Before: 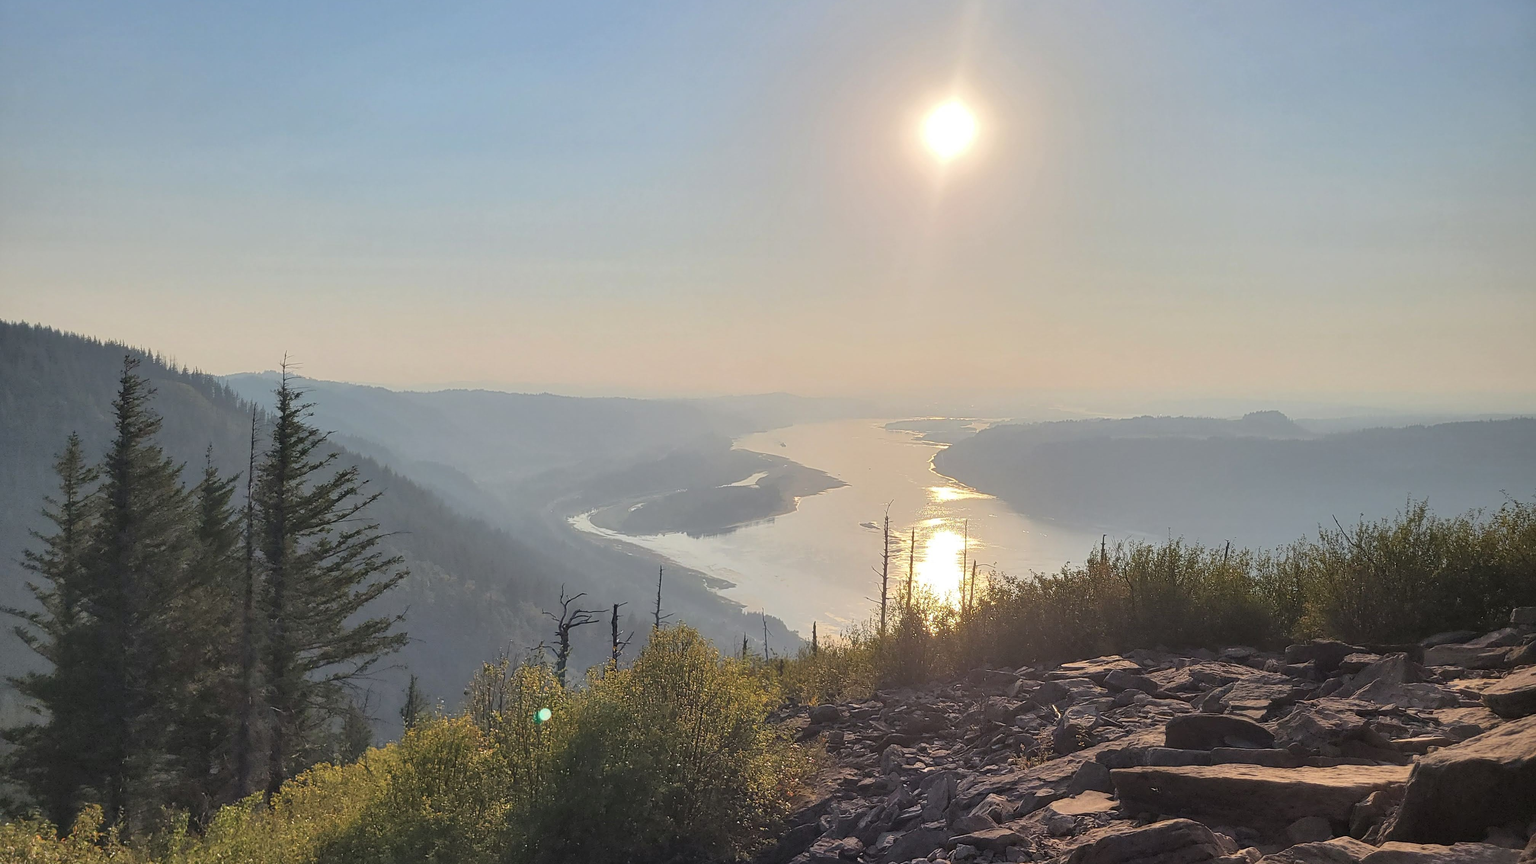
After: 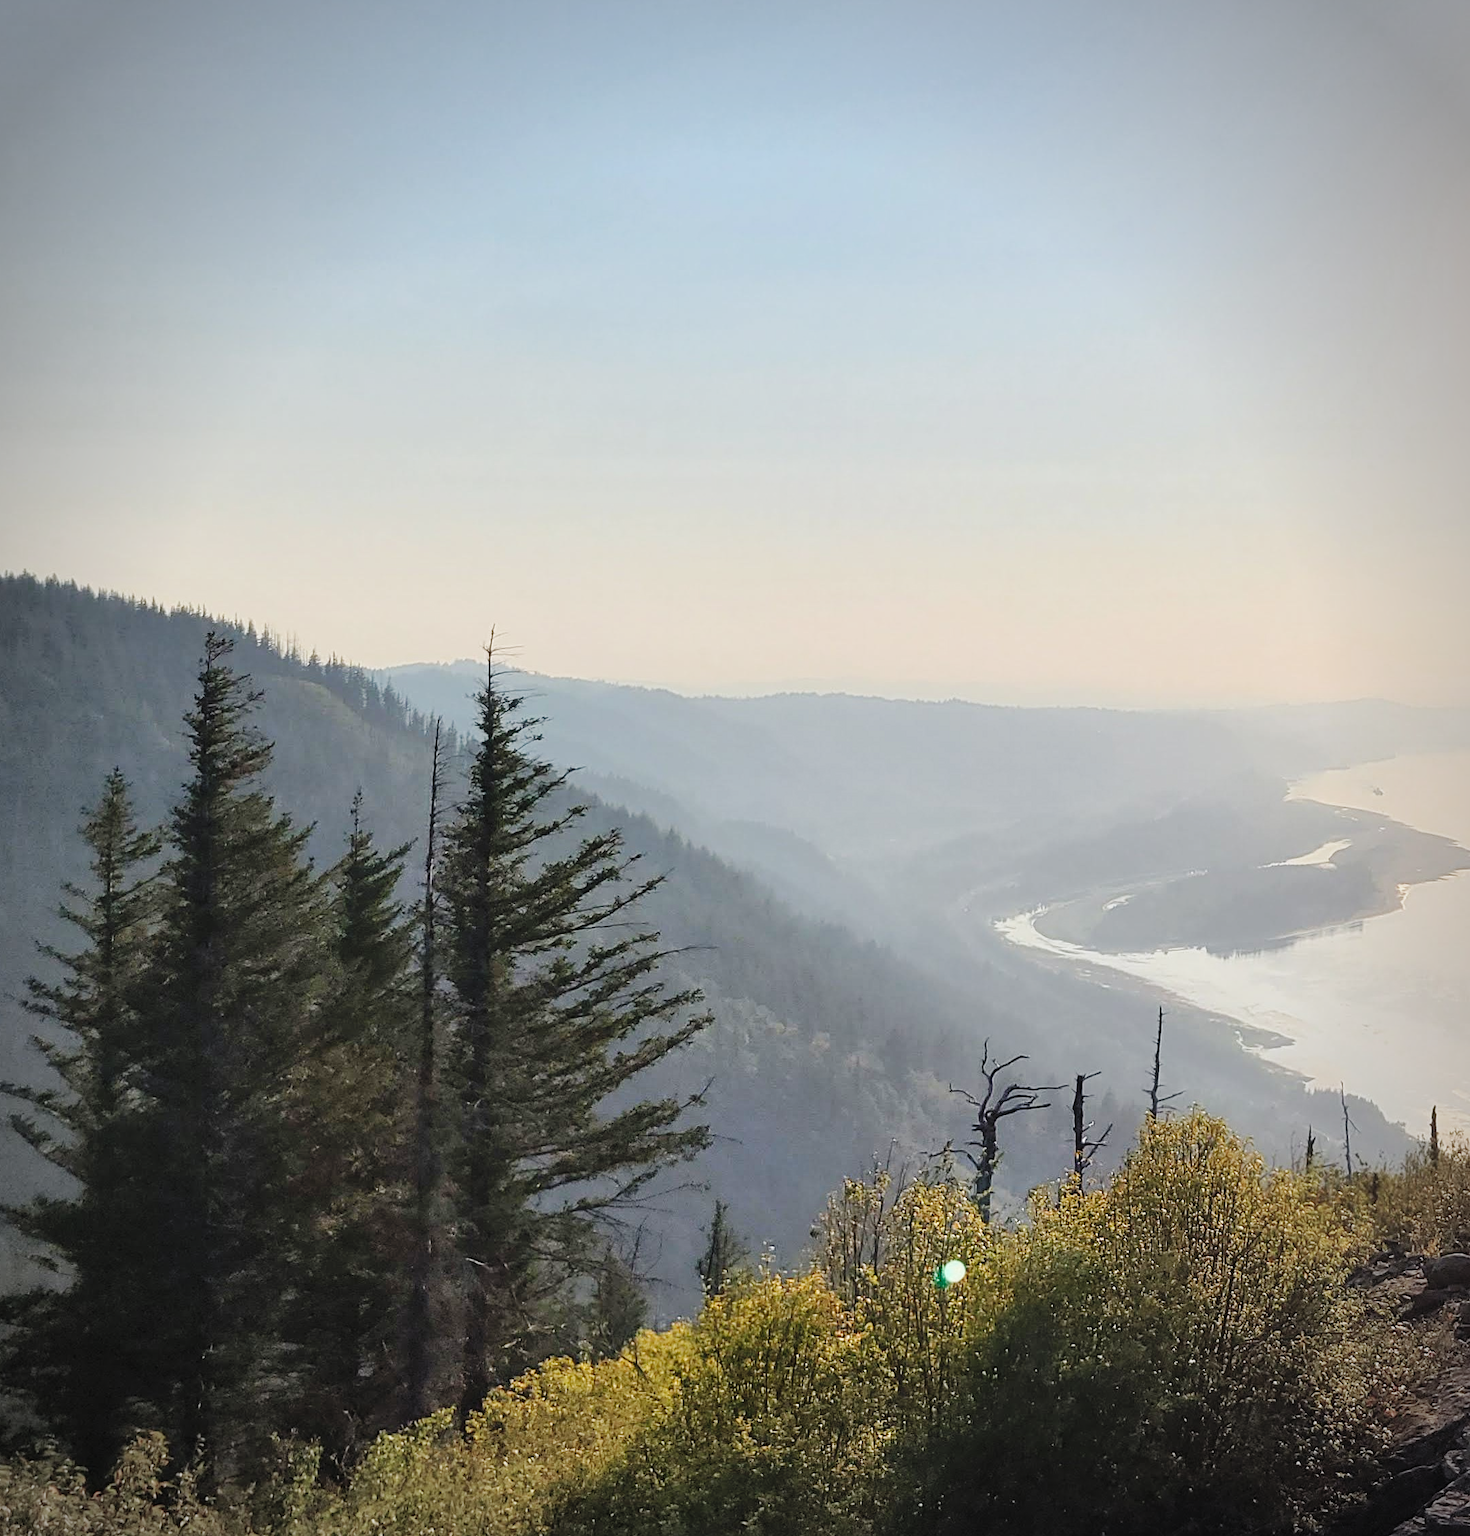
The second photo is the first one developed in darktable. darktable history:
base curve: curves: ch0 [(0, 0) (0.036, 0.025) (0.121, 0.166) (0.206, 0.329) (0.605, 0.79) (1, 1)], preserve colors none
crop: left 0.587%, right 45.588%, bottom 0.086%
bloom: size 13.65%, threshold 98.39%, strength 4.82%
vignetting: automatic ratio true
